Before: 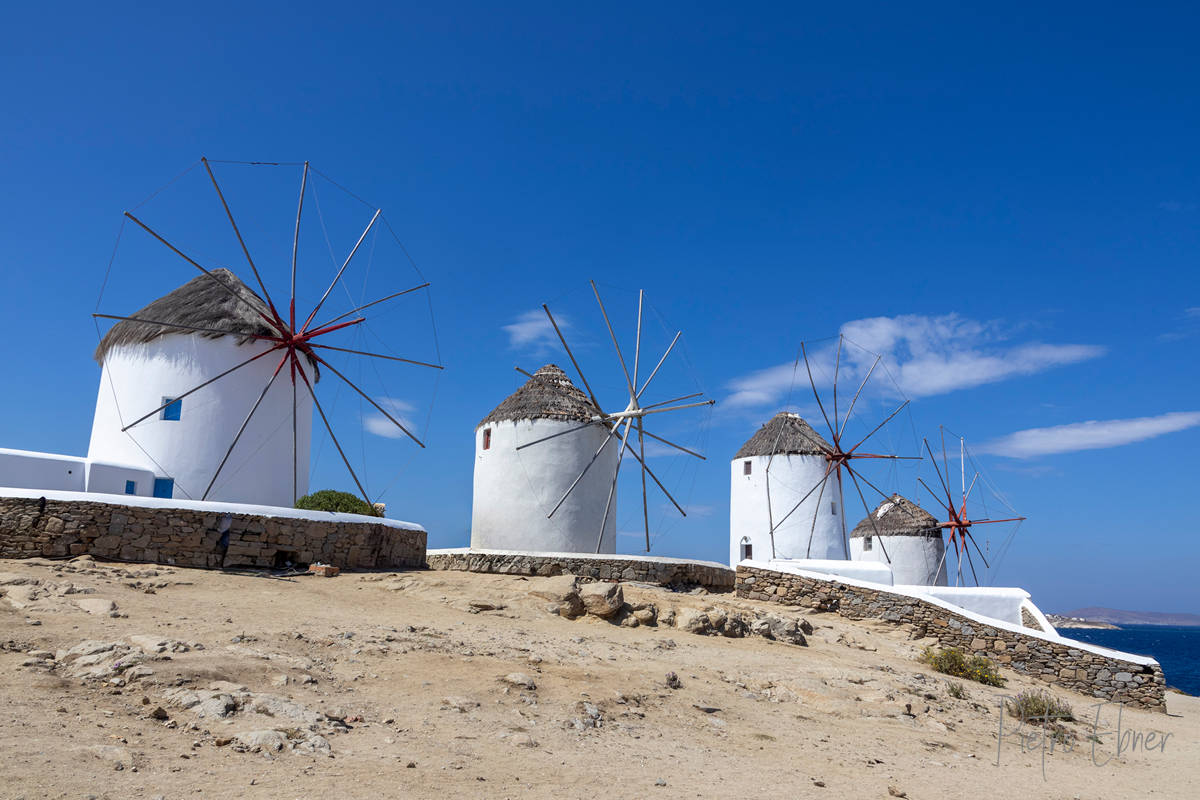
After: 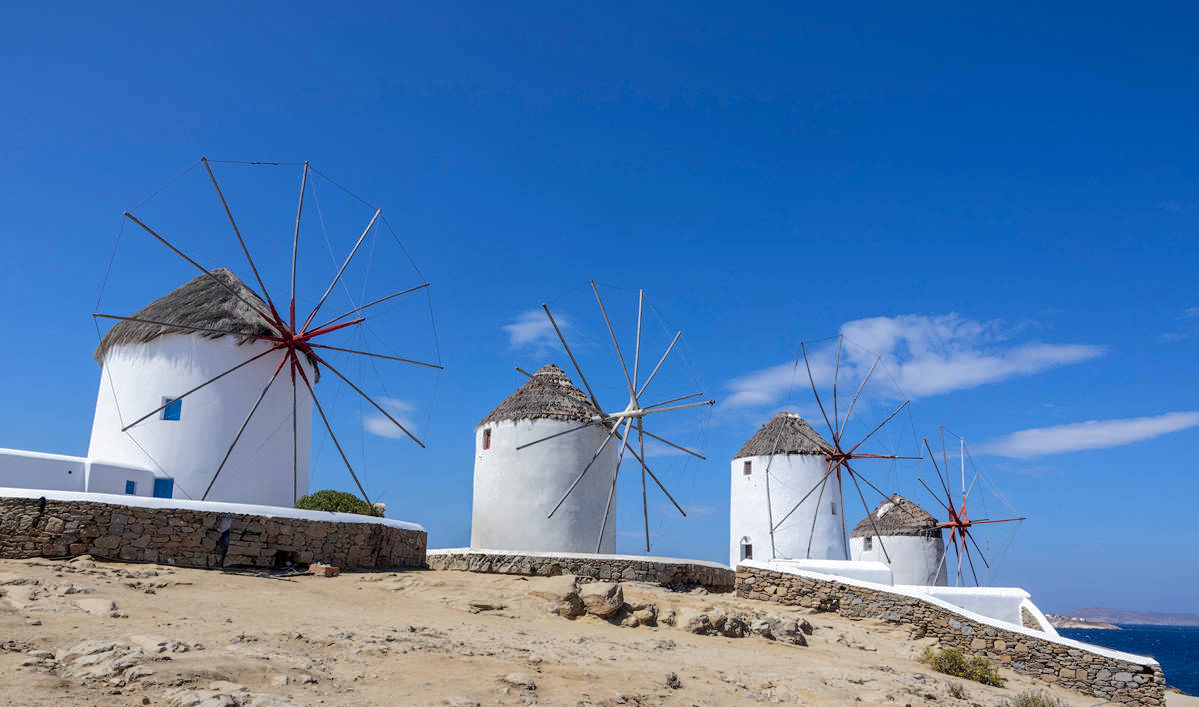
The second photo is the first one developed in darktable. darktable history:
crop and rotate: top 0%, bottom 11.594%
base curve: curves: ch0 [(0, 0) (0.235, 0.266) (0.503, 0.496) (0.786, 0.72) (1, 1)]
